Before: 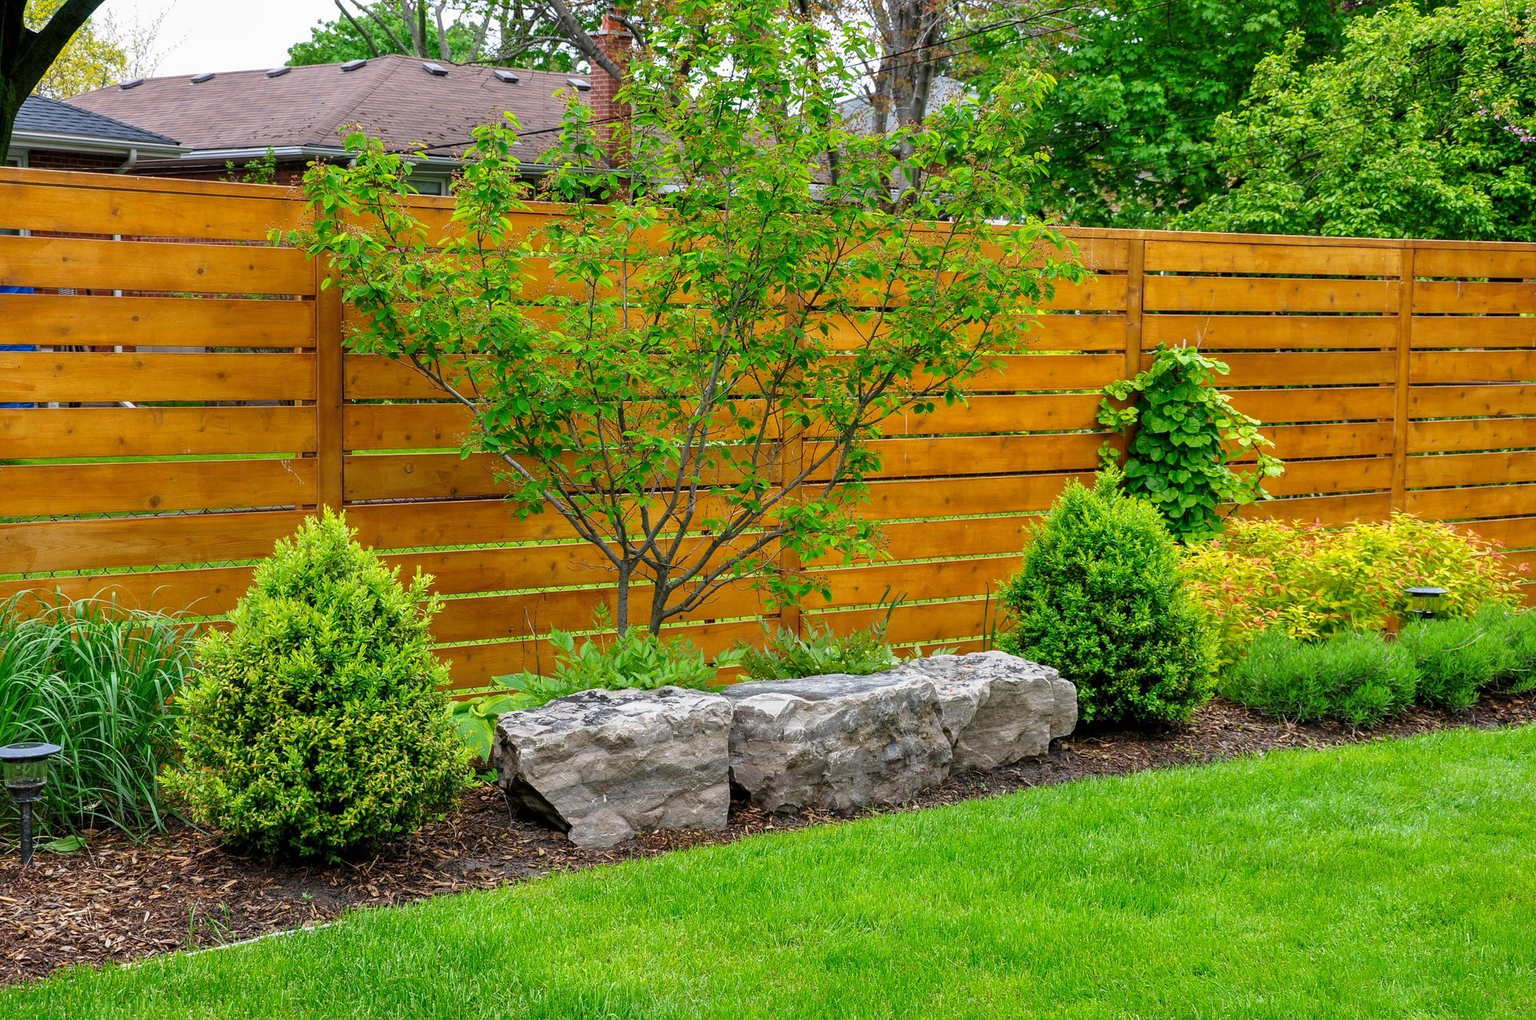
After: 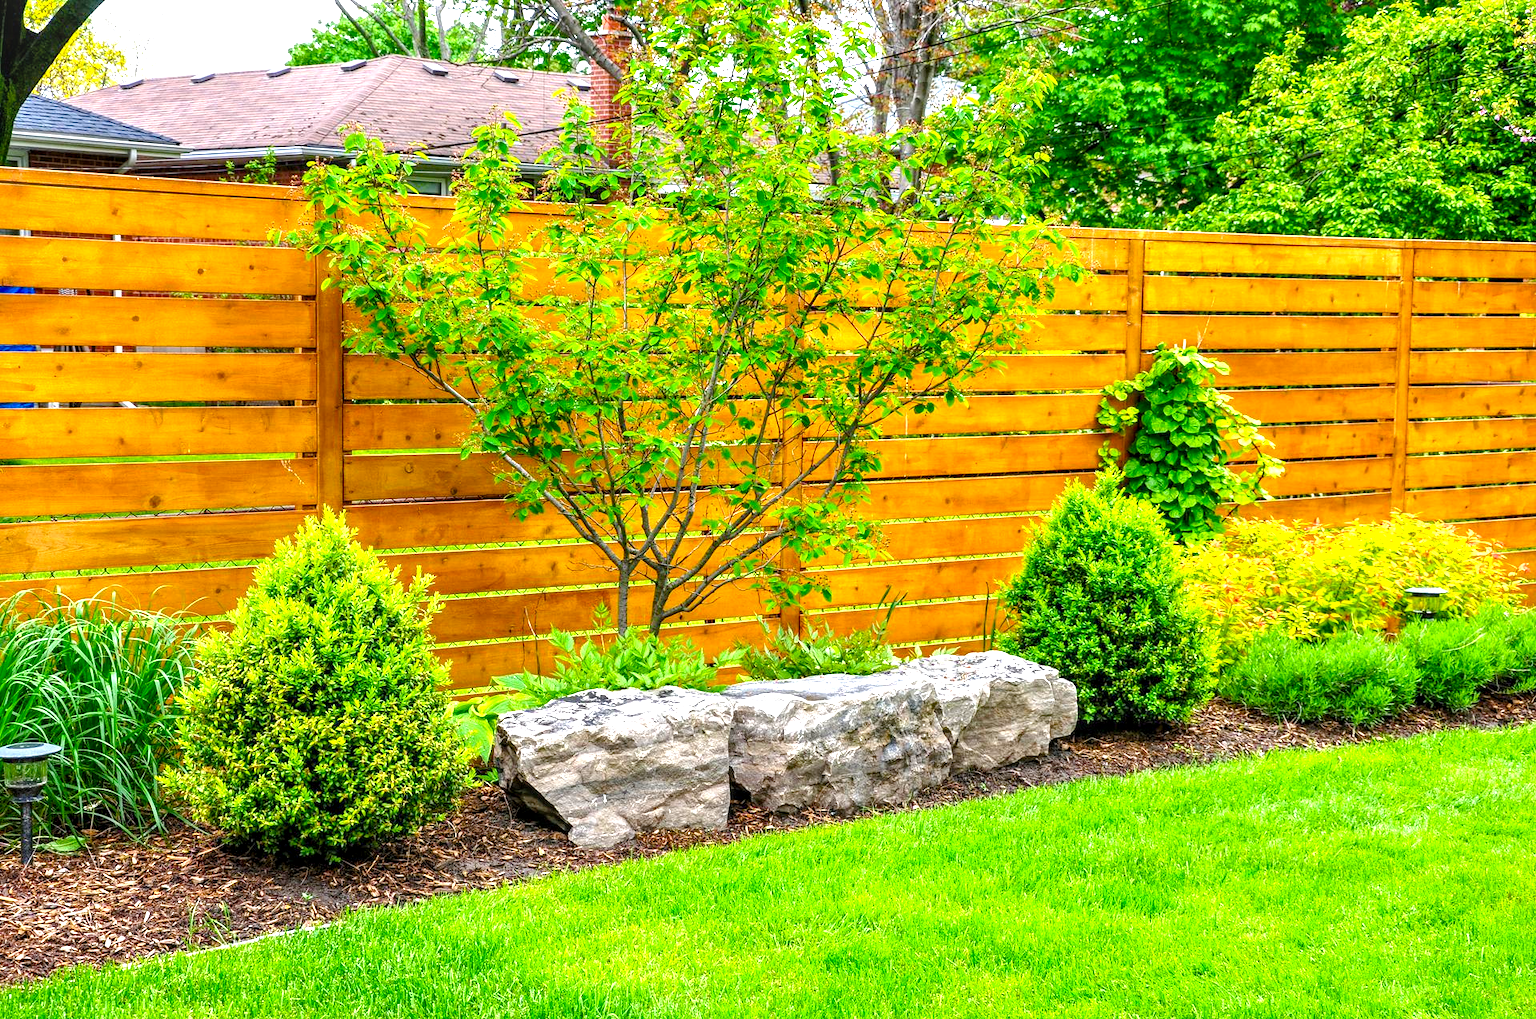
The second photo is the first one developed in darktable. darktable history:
crop: bottom 0.064%
exposure: exposure 1.159 EV, compensate highlight preservation false
local contrast: detail 130%
color balance rgb: perceptual saturation grading › global saturation 34.817%, perceptual saturation grading › highlights -25.609%, perceptual saturation grading › shadows 24.07%, global vibrance 10.784%
